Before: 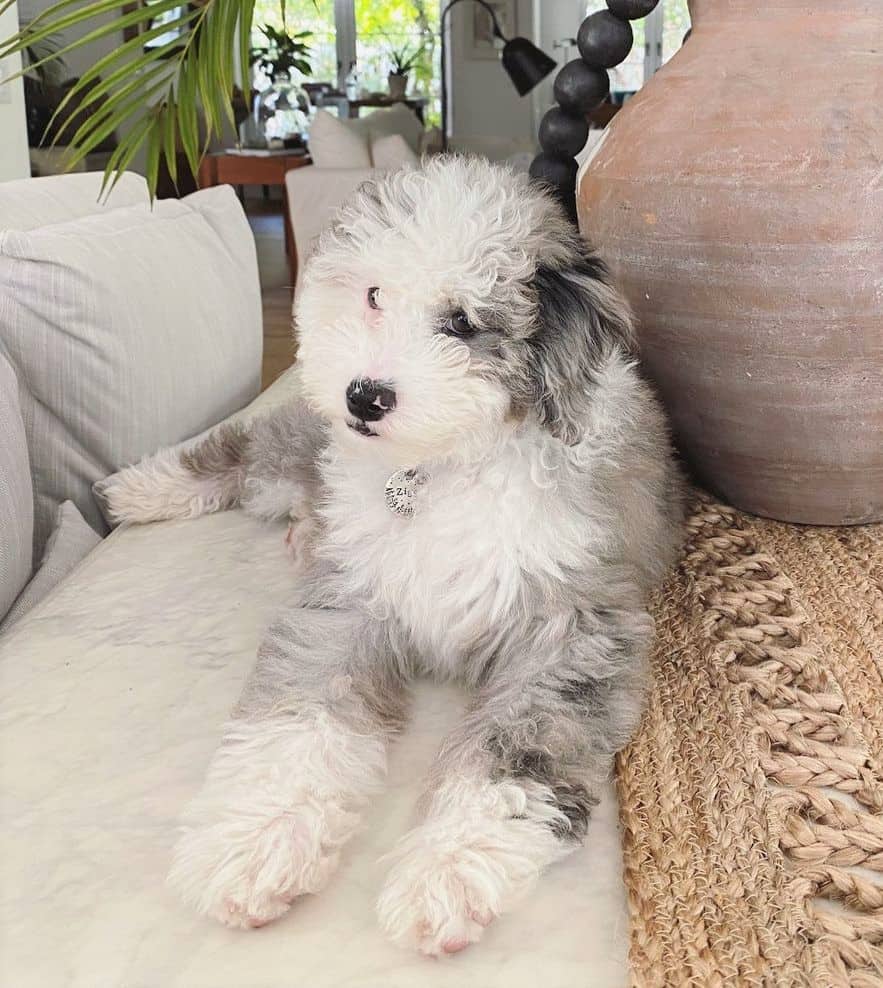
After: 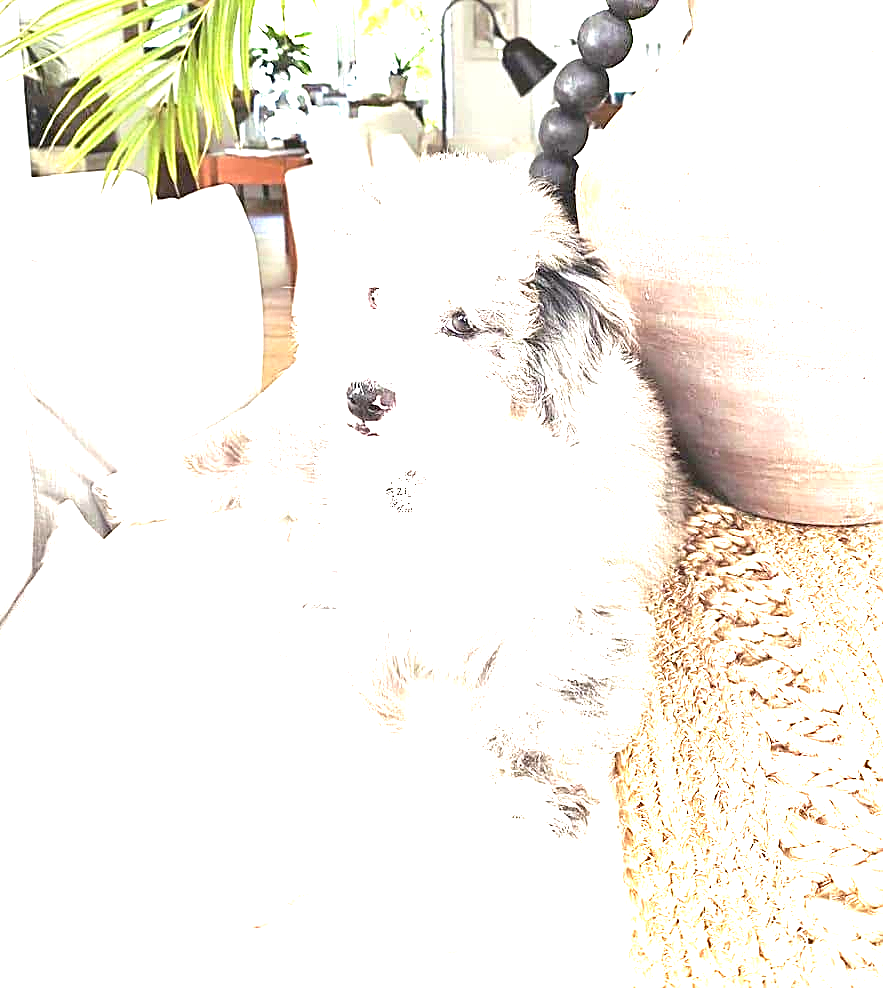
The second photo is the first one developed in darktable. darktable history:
exposure: black level correction 0.001, exposure 2.607 EV, compensate exposure bias true, compensate highlight preservation false
sharpen: on, module defaults
